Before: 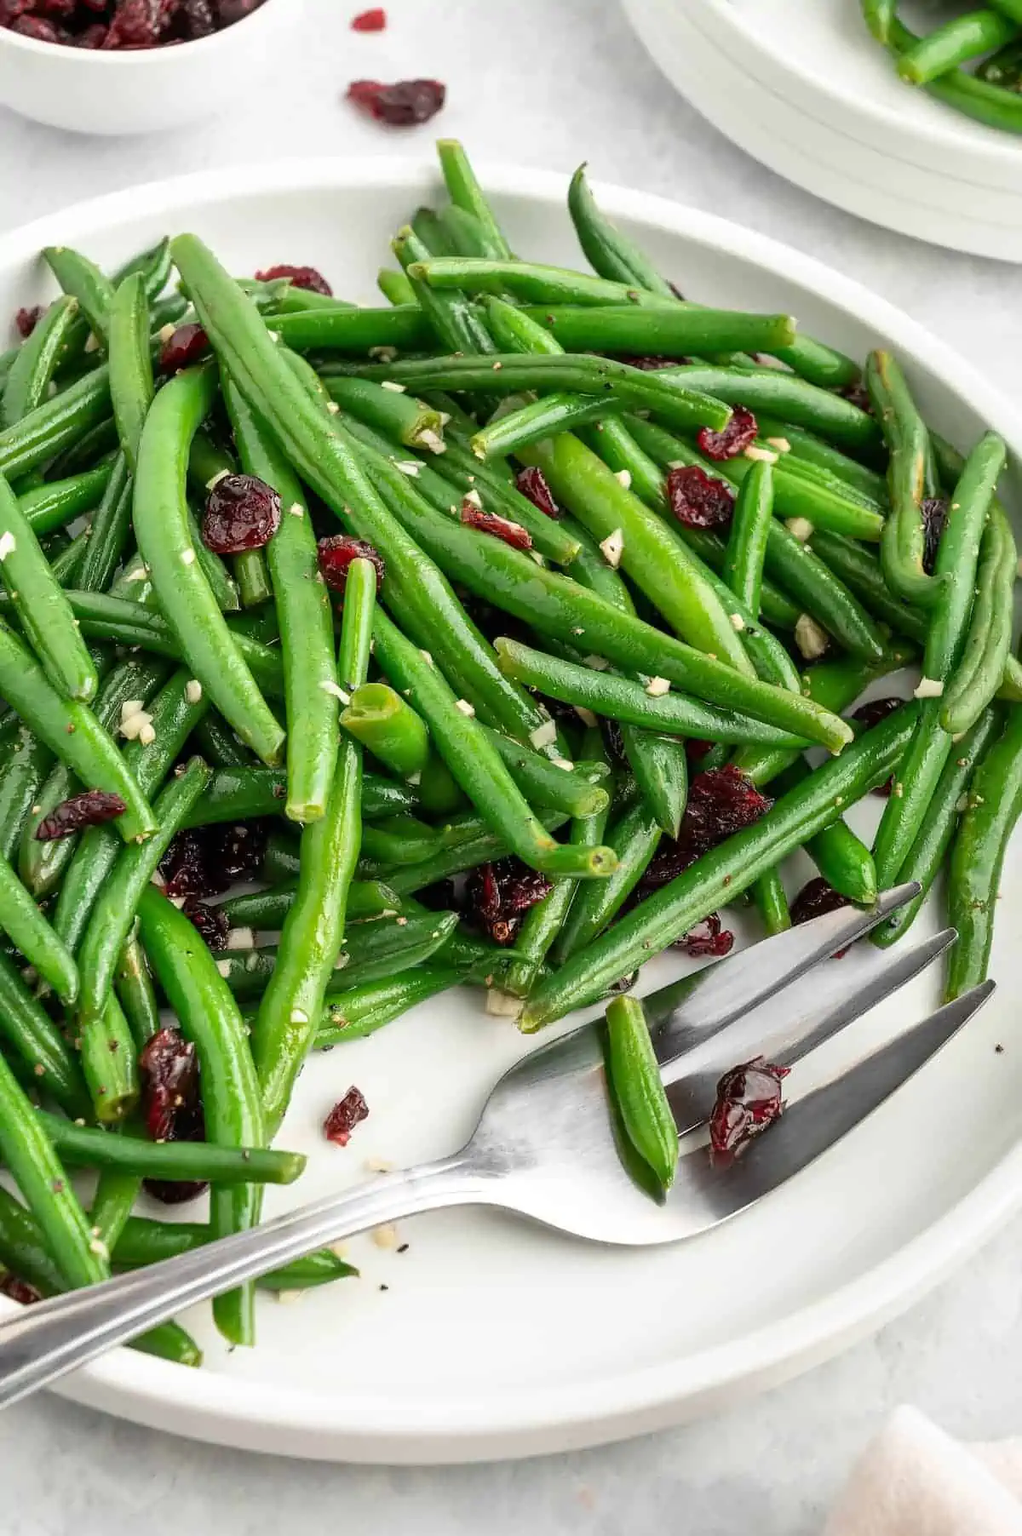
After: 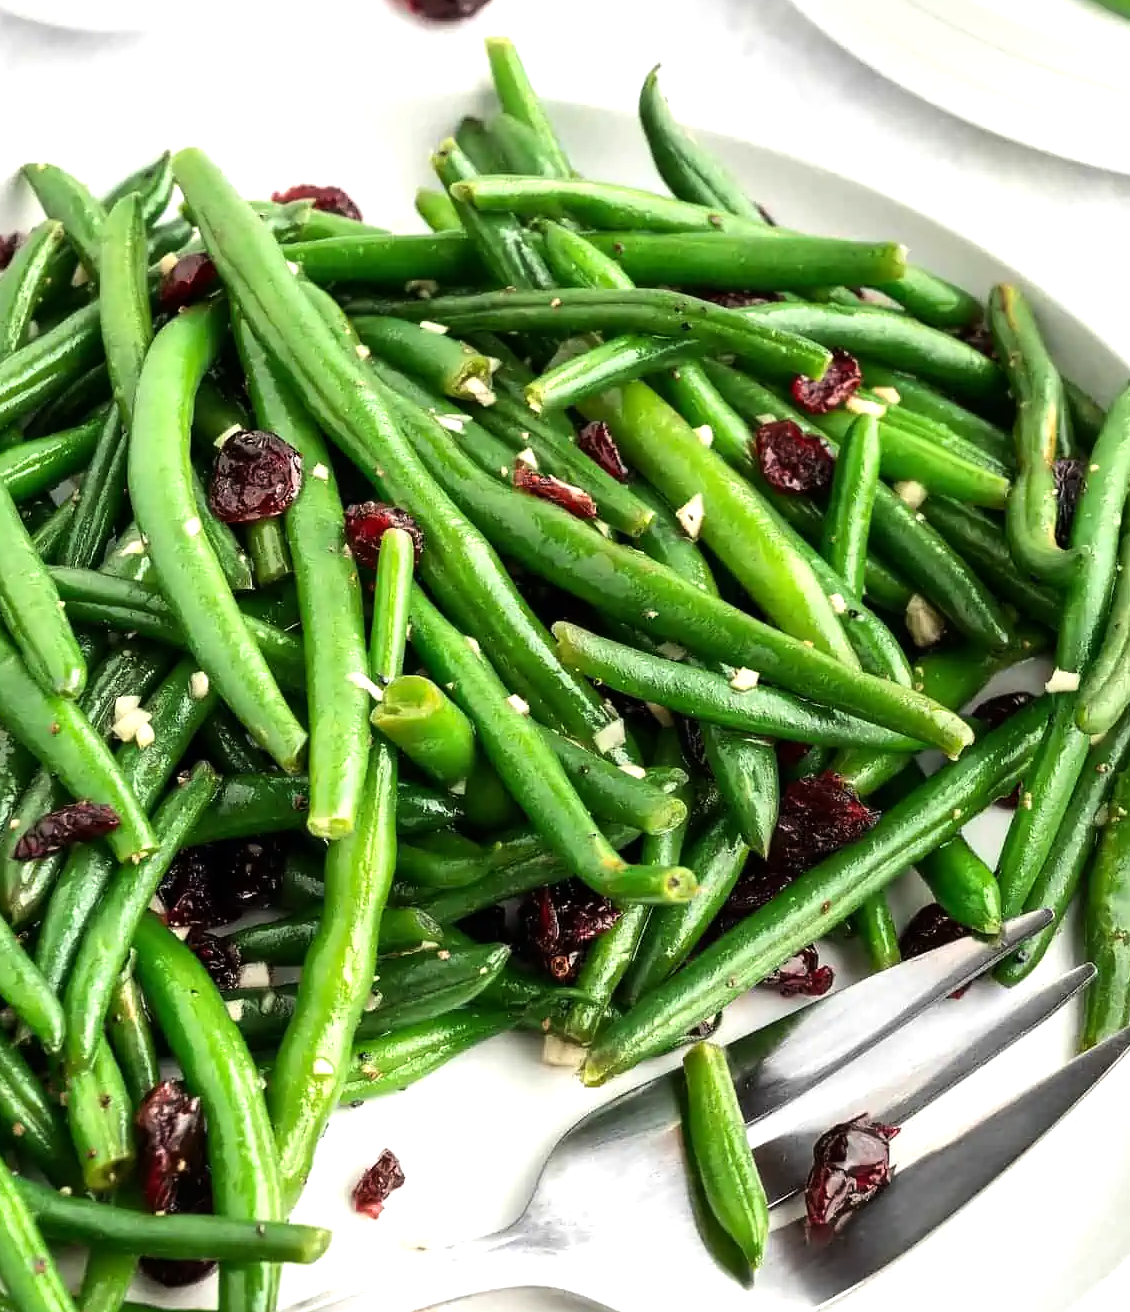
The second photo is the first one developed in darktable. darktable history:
tone equalizer: -8 EV -0.729 EV, -7 EV -0.731 EV, -6 EV -0.618 EV, -5 EV -0.375 EV, -3 EV 0.386 EV, -2 EV 0.6 EV, -1 EV 0.688 EV, +0 EV 0.743 EV, smoothing diameter 2.03%, edges refinement/feathering 23.39, mask exposure compensation -1.57 EV, filter diffusion 5
crop: left 2.355%, top 7.051%, right 3.381%, bottom 20.198%
